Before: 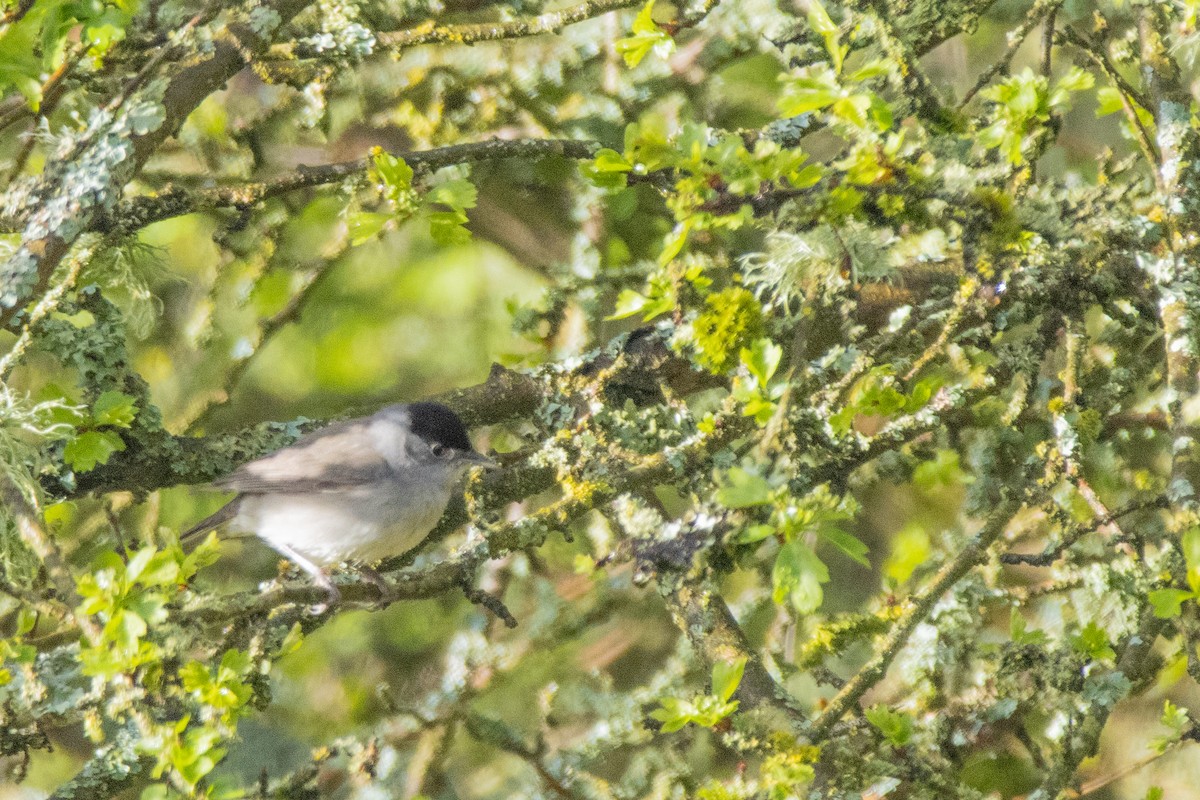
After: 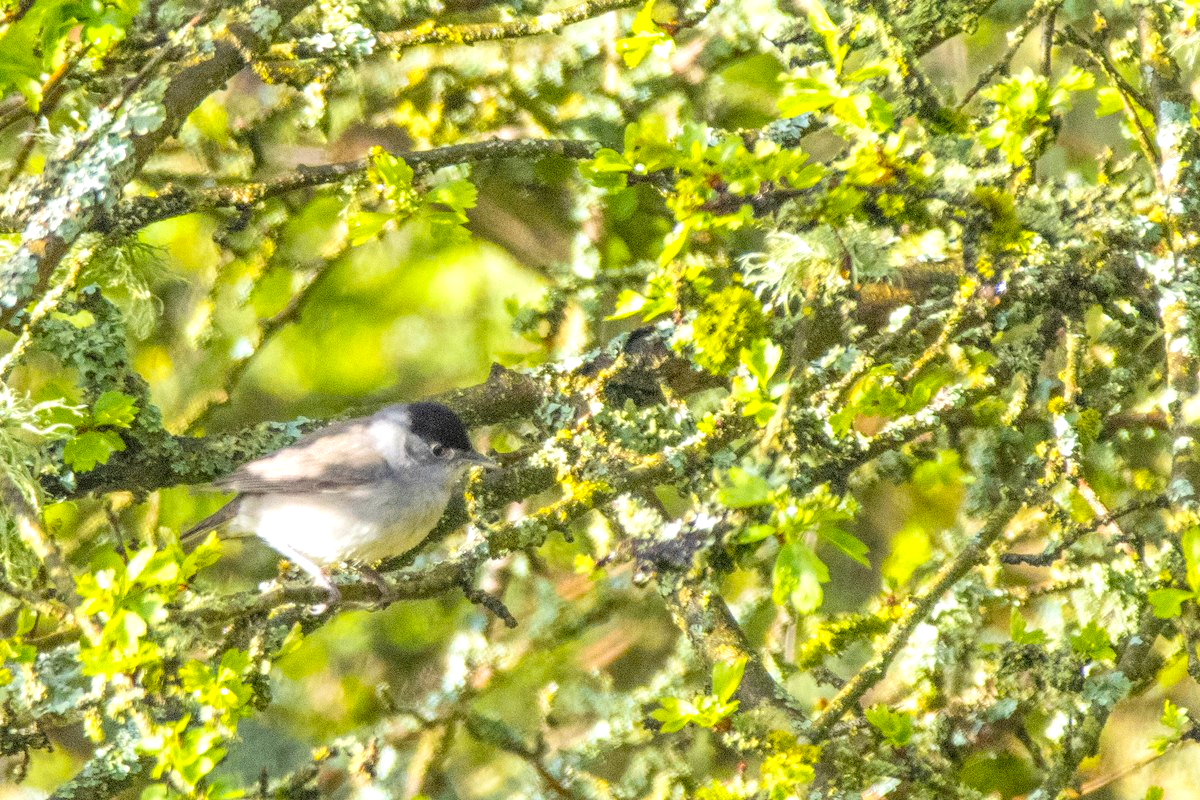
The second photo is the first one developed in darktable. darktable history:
local contrast: on, module defaults
exposure: exposure 0.485 EV, compensate highlight preservation false
color balance rgb: perceptual saturation grading › global saturation 20%, global vibrance 20%
